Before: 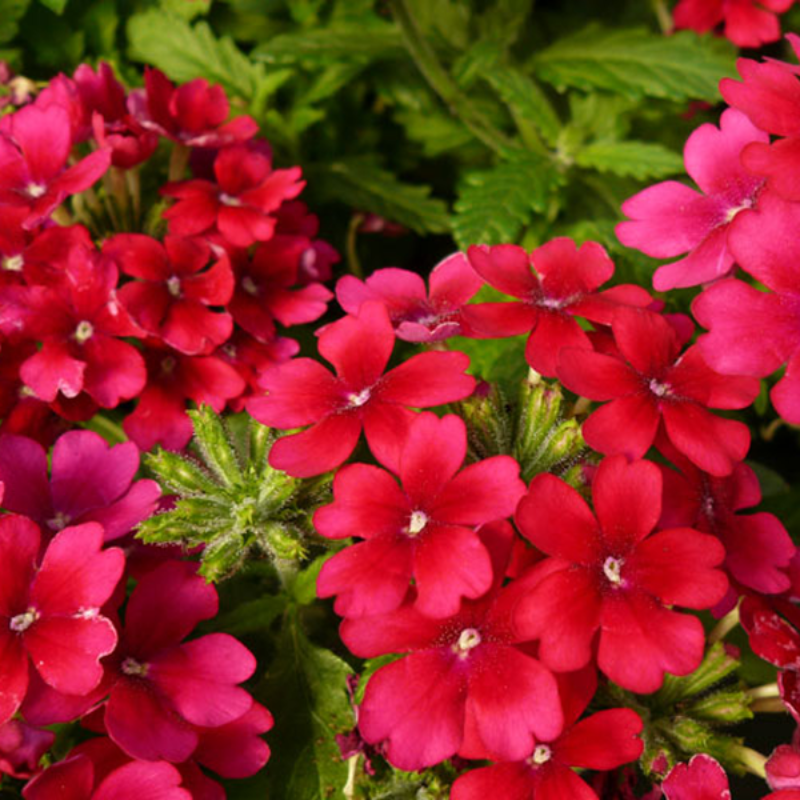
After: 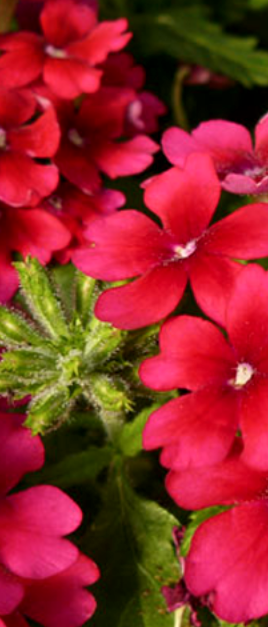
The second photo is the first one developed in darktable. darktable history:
crop and rotate: left 21.77%, top 18.528%, right 44.676%, bottom 2.997%
local contrast: mode bilateral grid, contrast 20, coarseness 50, detail 130%, midtone range 0.2
